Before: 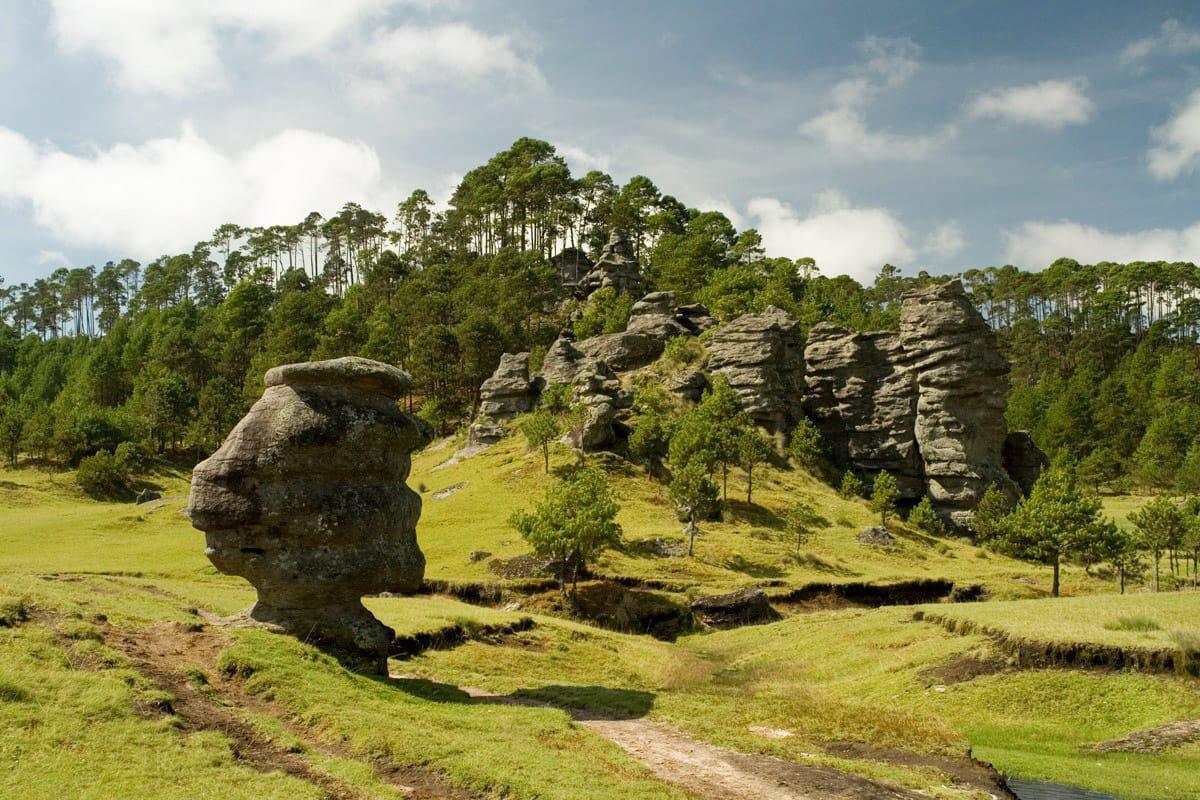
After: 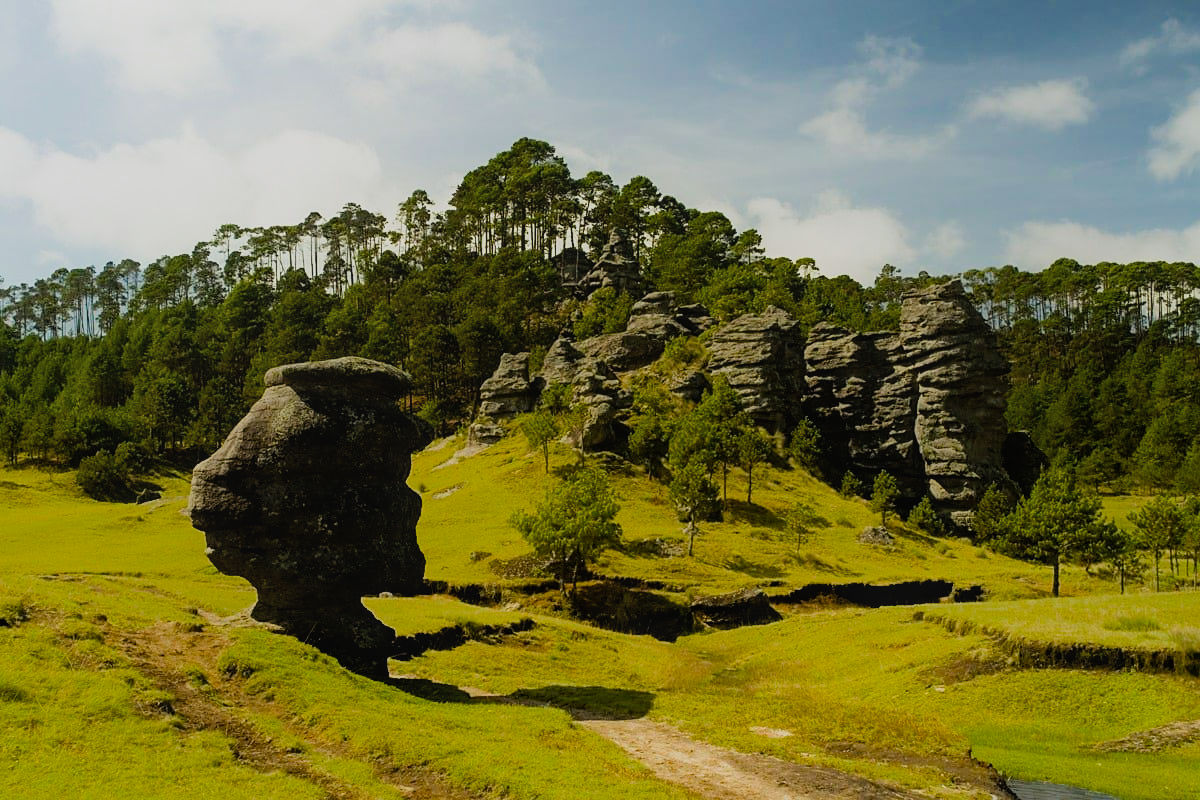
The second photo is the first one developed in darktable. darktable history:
contrast equalizer: y [[0.6 ×6], [0.55 ×6], [0 ×6], [0 ×6], [0 ×6]], mix -0.981
filmic rgb: black relative exposure -5.07 EV, white relative exposure 3.99 EV, hardness 2.88, contrast 1.296, highlights saturation mix -30.58%
local contrast: detail 110%
color balance rgb: perceptual saturation grading › global saturation 17.519%, global vibrance 16.517%, saturation formula JzAzBz (2021)
sharpen: radius 1.872, amount 0.414, threshold 1.701
